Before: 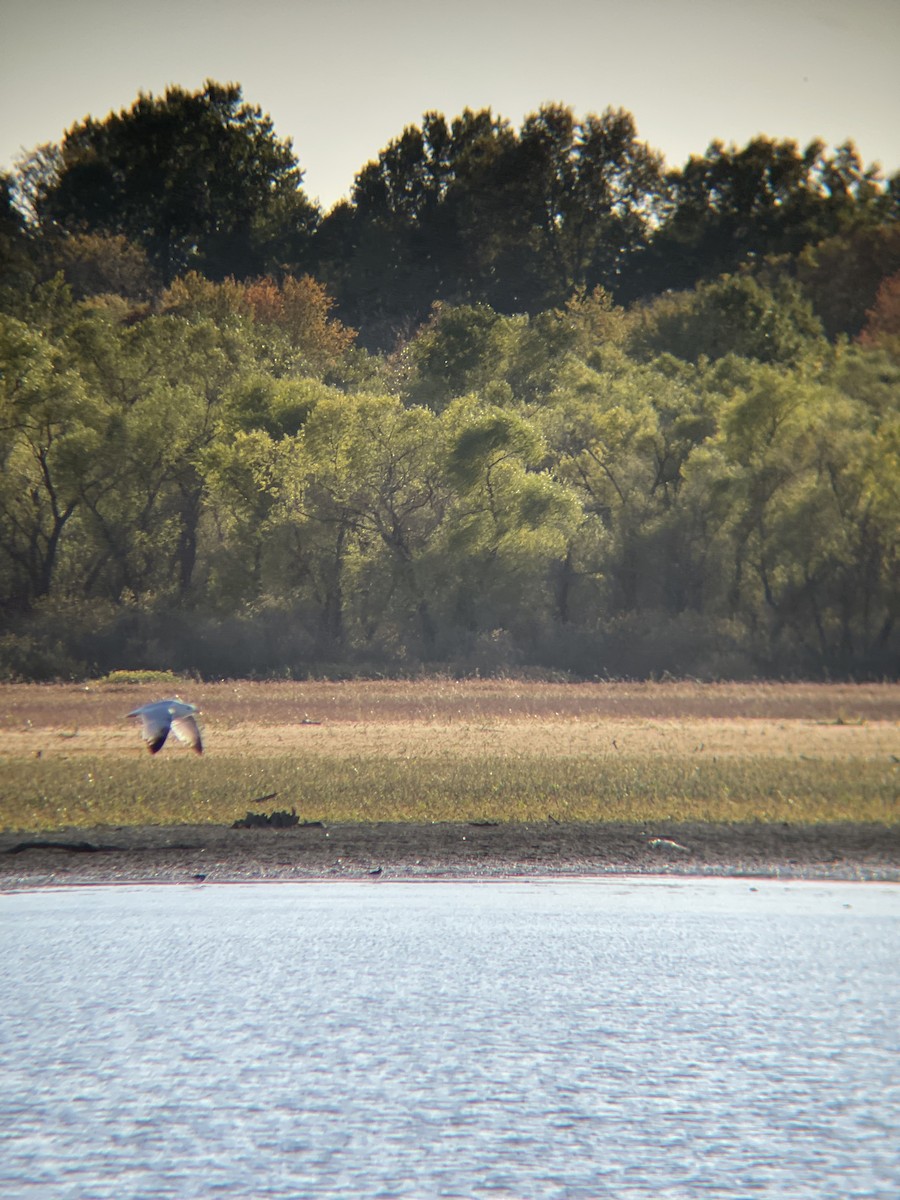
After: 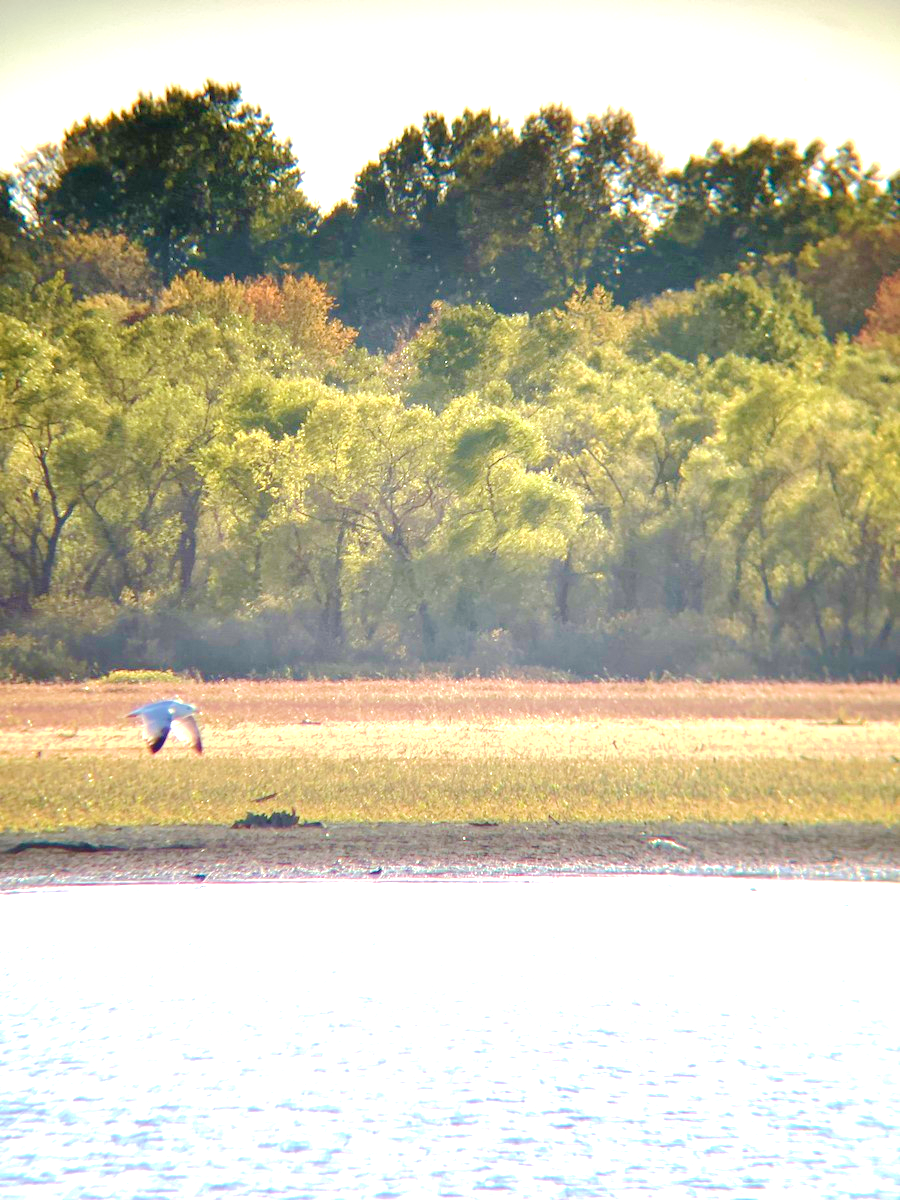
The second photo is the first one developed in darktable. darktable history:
tone curve: curves: ch0 [(0, 0) (0.003, 0.012) (0.011, 0.014) (0.025, 0.02) (0.044, 0.034) (0.069, 0.047) (0.1, 0.063) (0.136, 0.086) (0.177, 0.131) (0.224, 0.183) (0.277, 0.243) (0.335, 0.317) (0.399, 0.403) (0.468, 0.488) (0.543, 0.573) (0.623, 0.649) (0.709, 0.718) (0.801, 0.795) (0.898, 0.872) (1, 1)], preserve colors none
tone equalizer: -8 EV 1 EV, -7 EV 1 EV, -6 EV 1 EV, -5 EV 1 EV, -4 EV 1 EV, -3 EV 0.75 EV, -2 EV 0.5 EV, -1 EV 0.25 EV
velvia: strength 45%
exposure: black level correction 0, exposure 1.2 EV, compensate highlight preservation false
